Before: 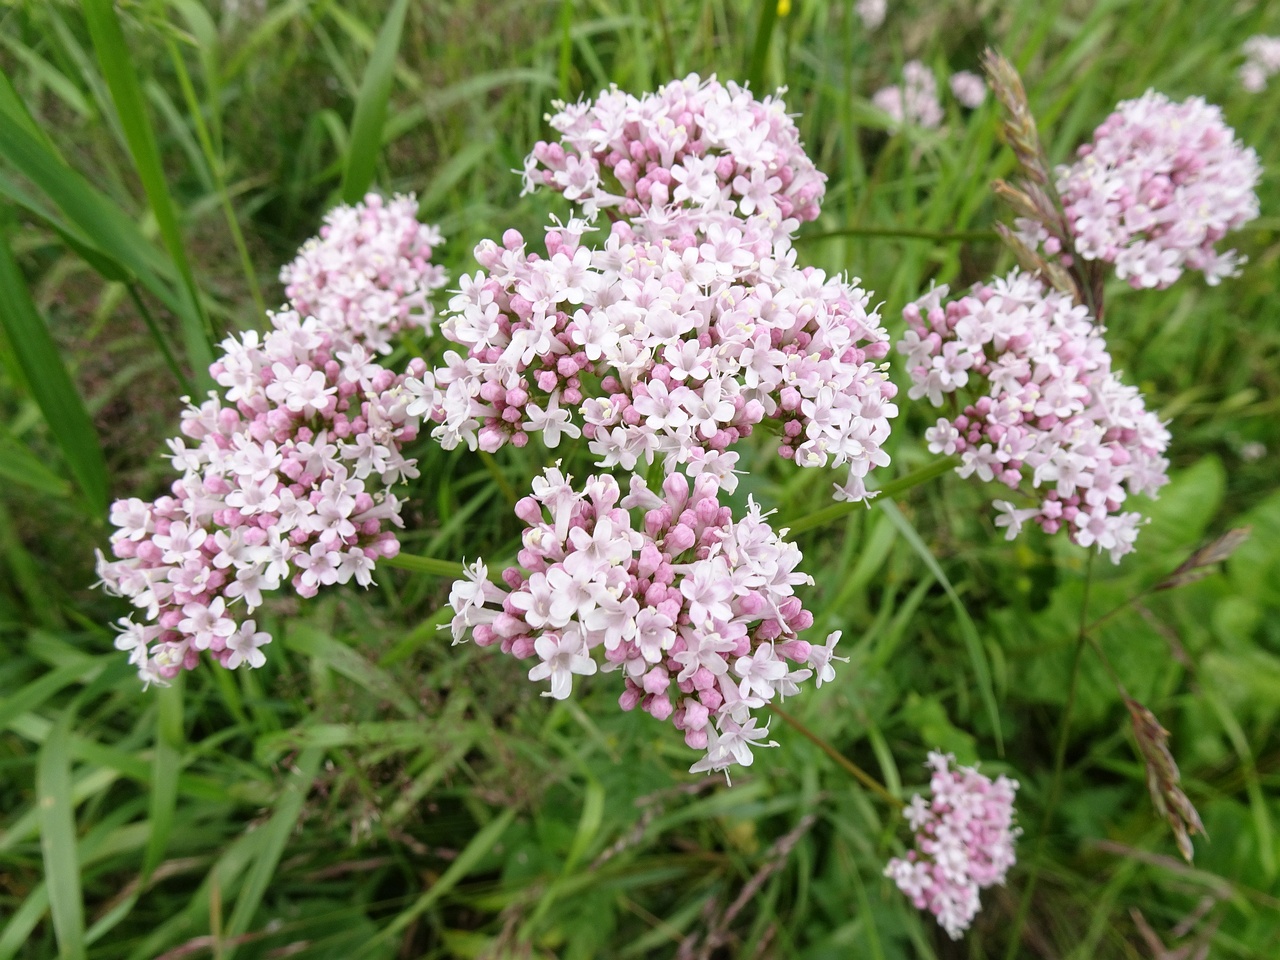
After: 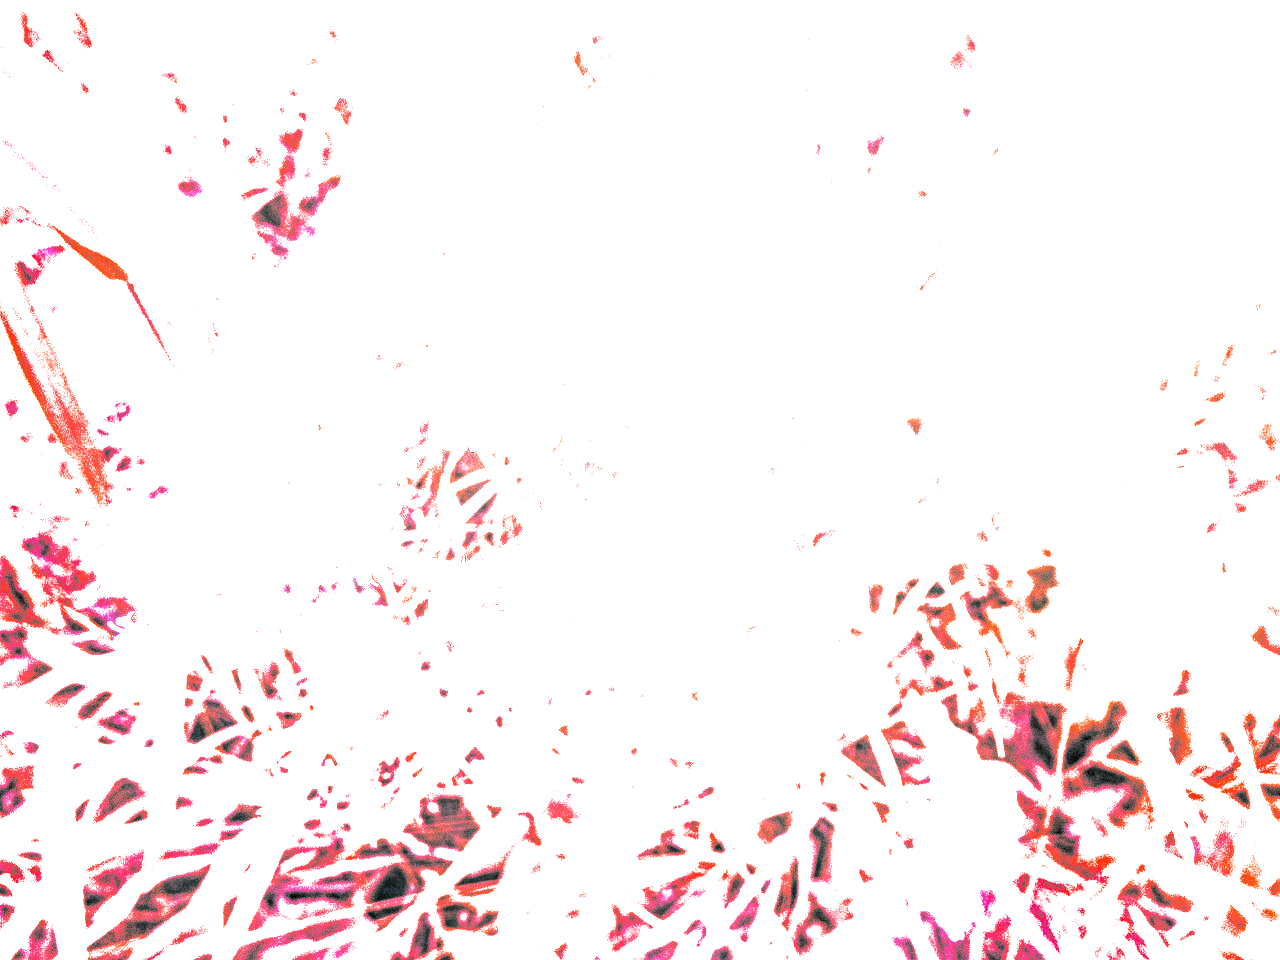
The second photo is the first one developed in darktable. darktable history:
split-toning: shadows › hue 186.43°, highlights › hue 49.29°, compress 30.29%
white balance: red 8, blue 8
local contrast: highlights 20%, detail 197%
